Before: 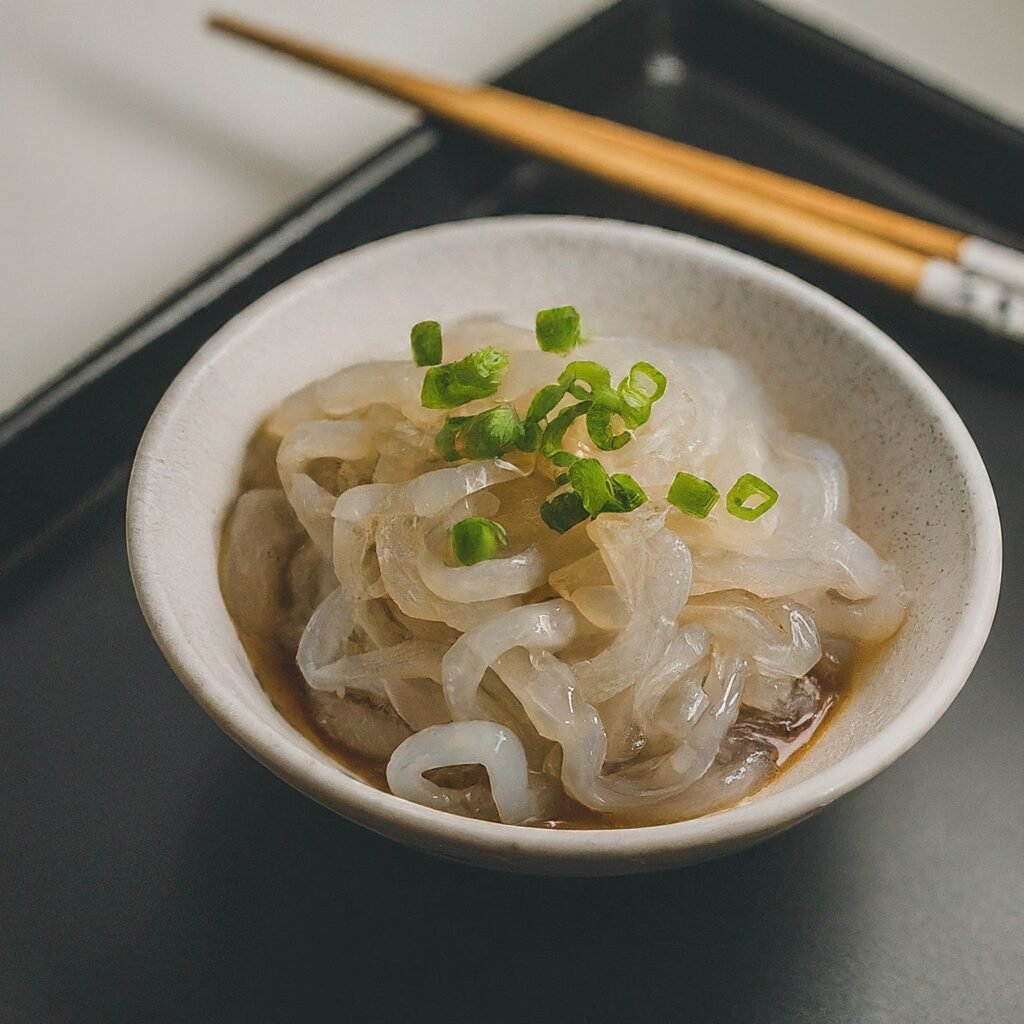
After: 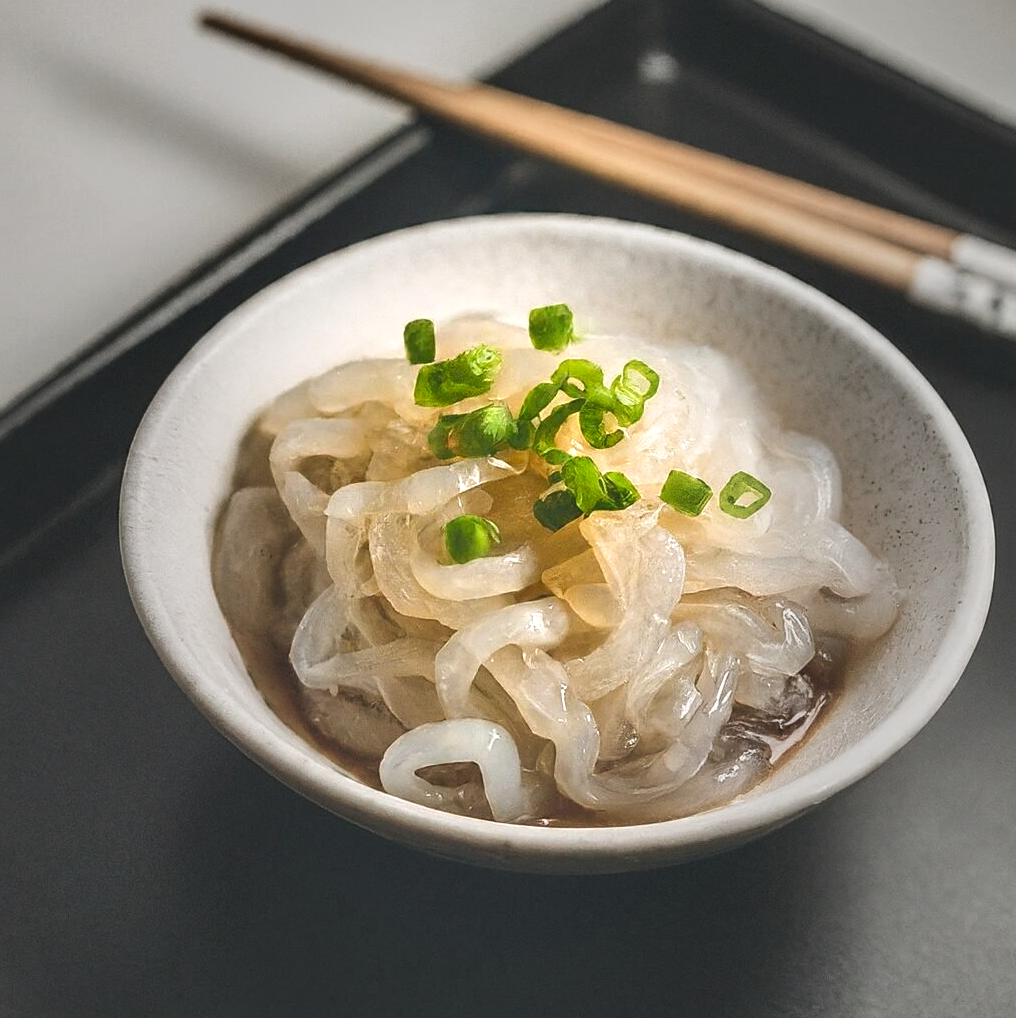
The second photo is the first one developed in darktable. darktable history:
exposure: exposure 1.001 EV, compensate highlight preservation false
crop and rotate: left 0.769%, top 0.236%, bottom 0.344%
tone equalizer: -7 EV 0.101 EV
vignetting: fall-off start 16.36%, fall-off radius 99.95%, width/height ratio 0.716, dithering 8-bit output
shadows and highlights: shadows 47.46, highlights -40.62, highlights color adjustment 89.03%, soften with gaussian
